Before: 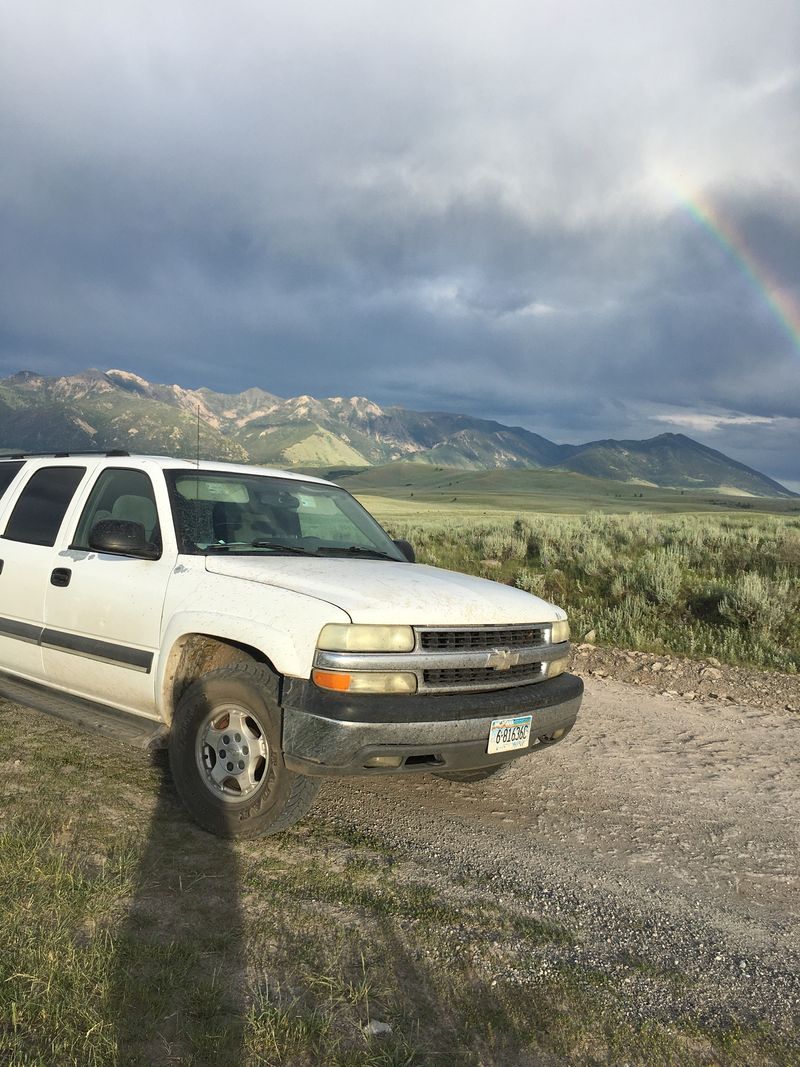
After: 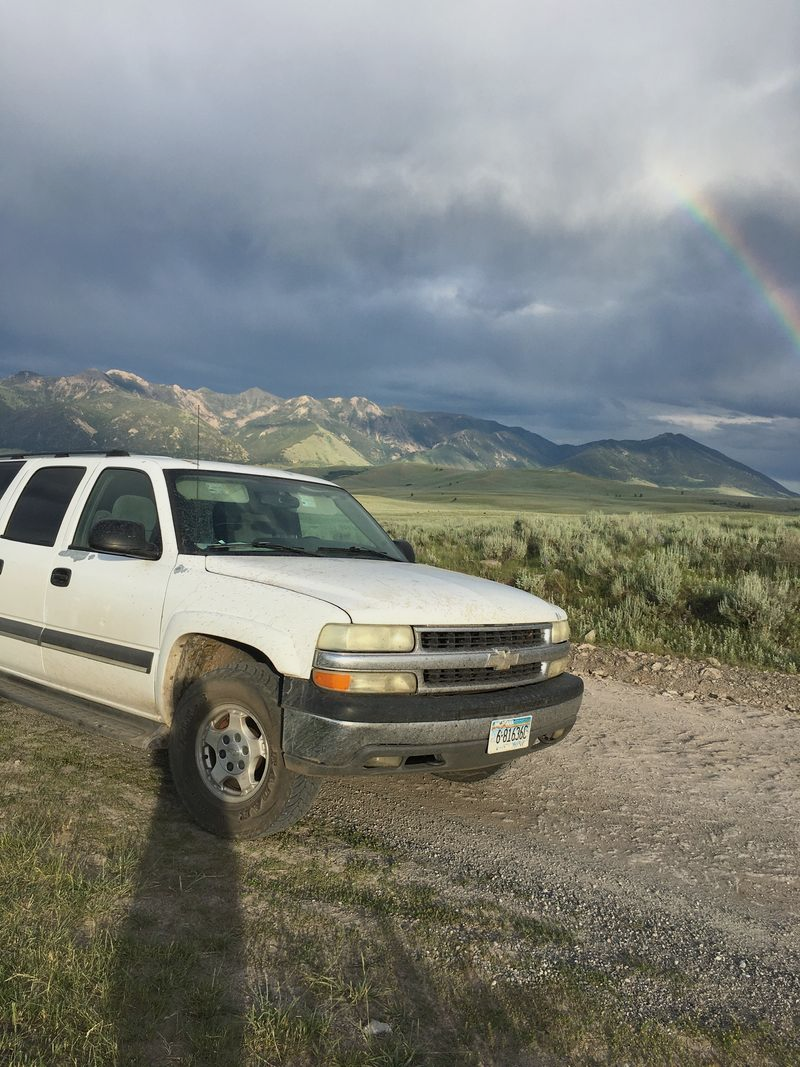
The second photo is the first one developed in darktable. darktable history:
exposure: exposure -0.259 EV, compensate exposure bias true, compensate highlight preservation false
